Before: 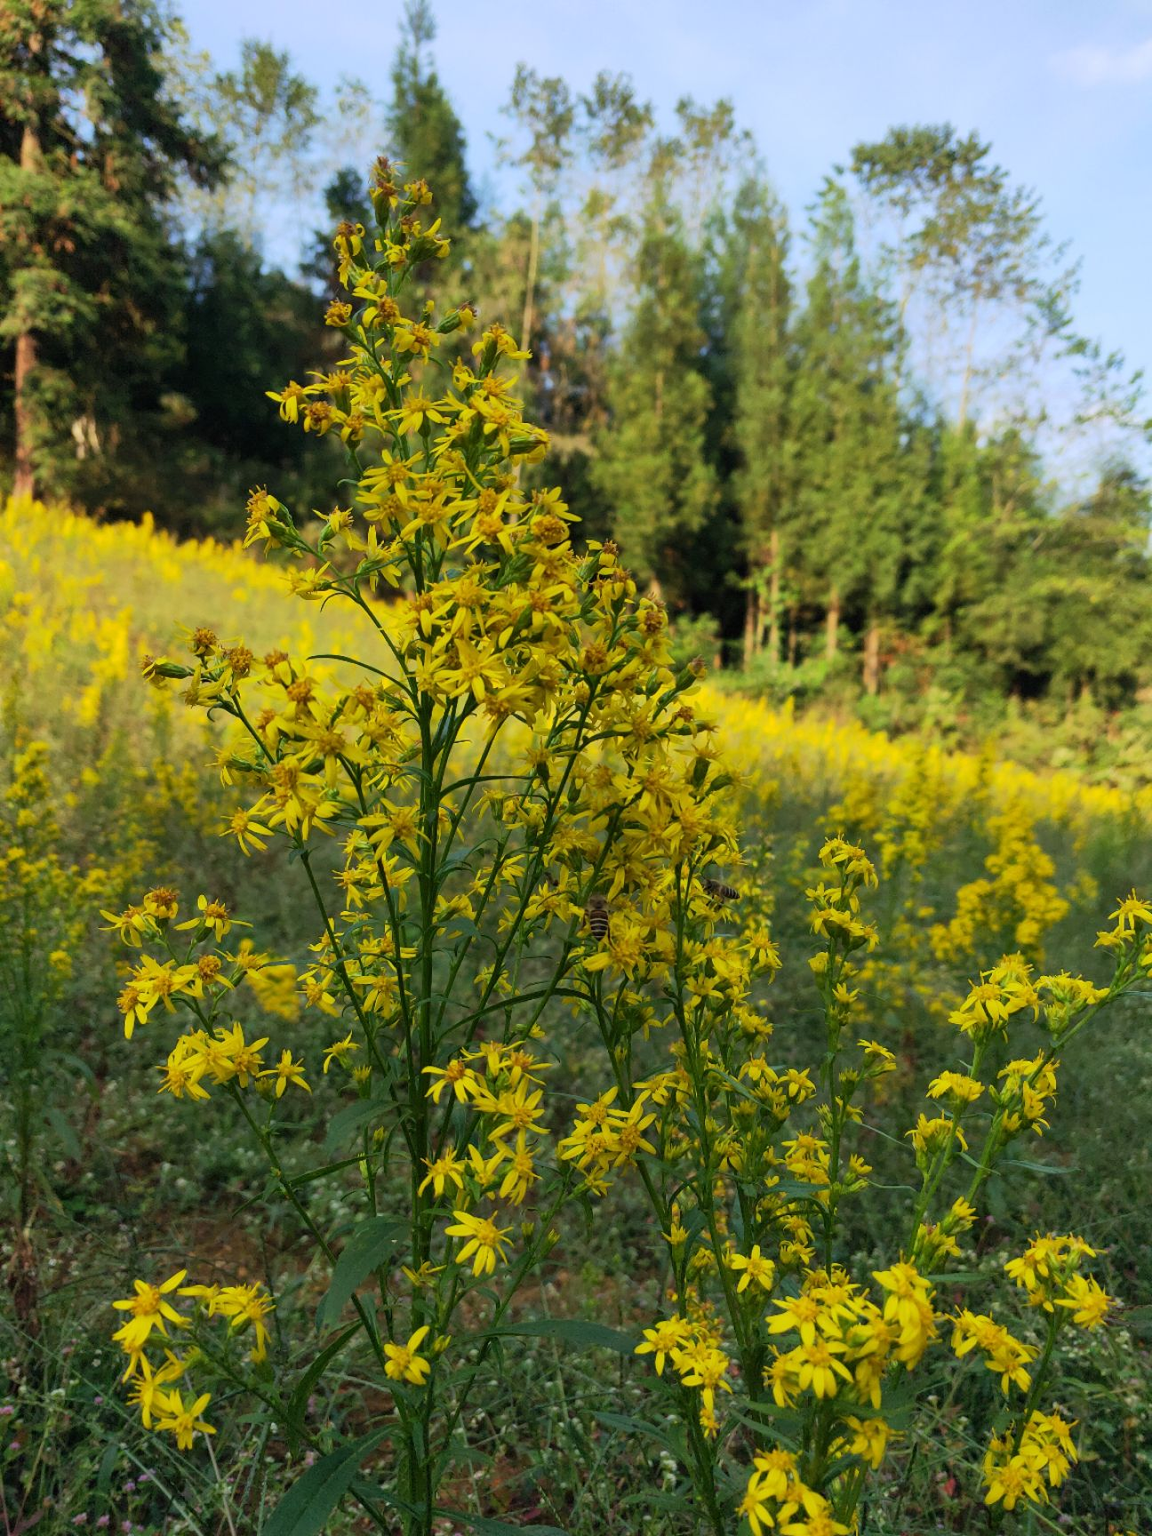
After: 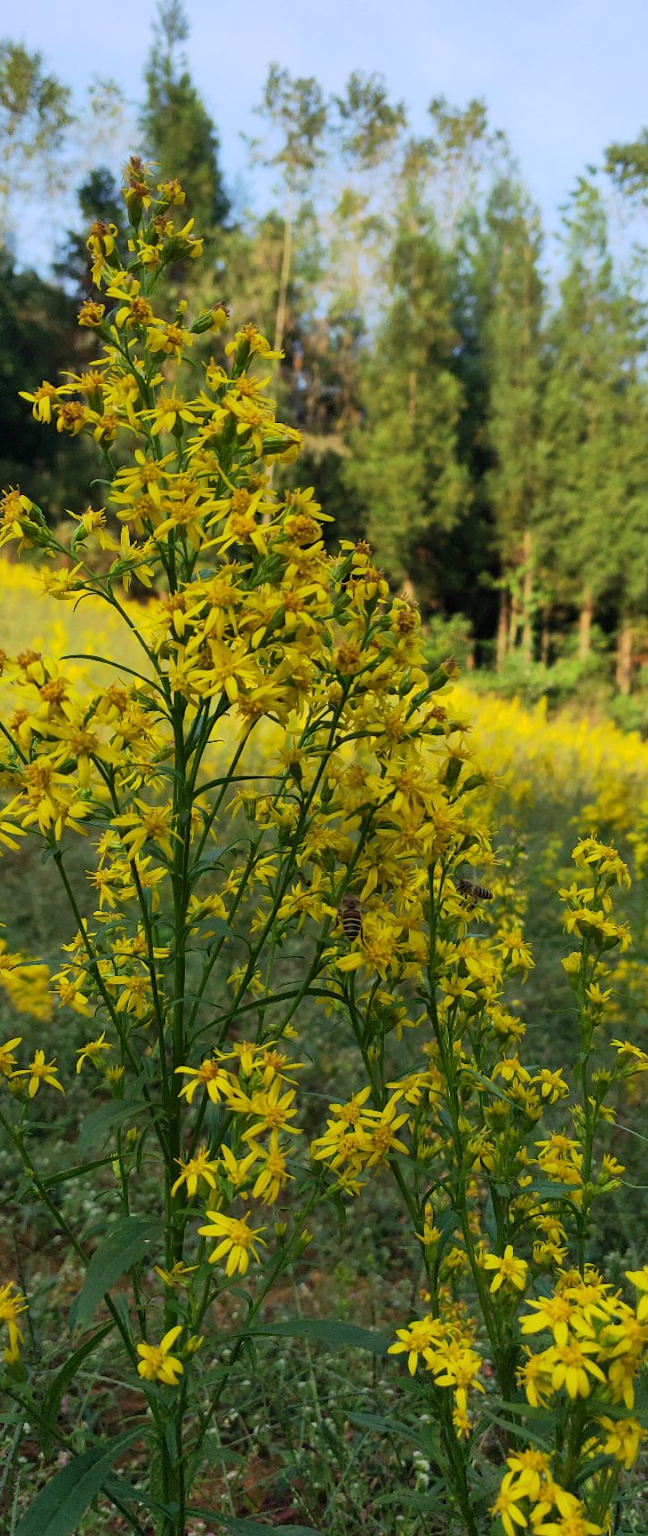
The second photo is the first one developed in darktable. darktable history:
bloom: size 9%, threshold 100%, strength 7%
crop: left 21.496%, right 22.254%
